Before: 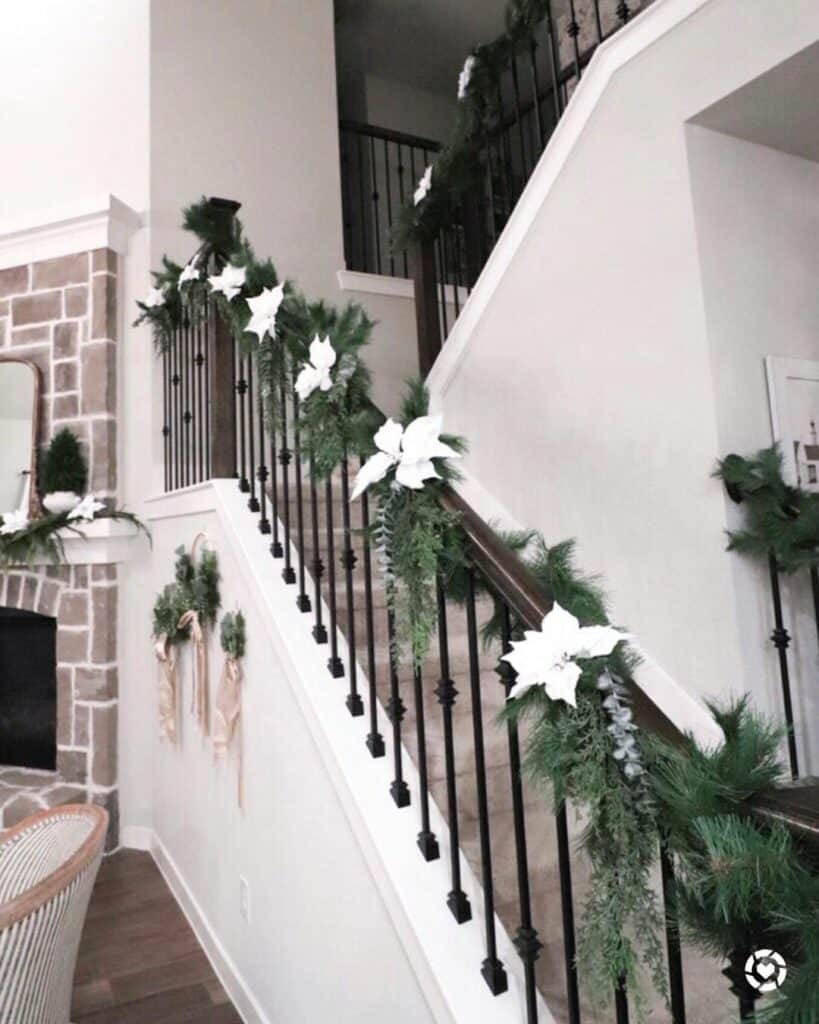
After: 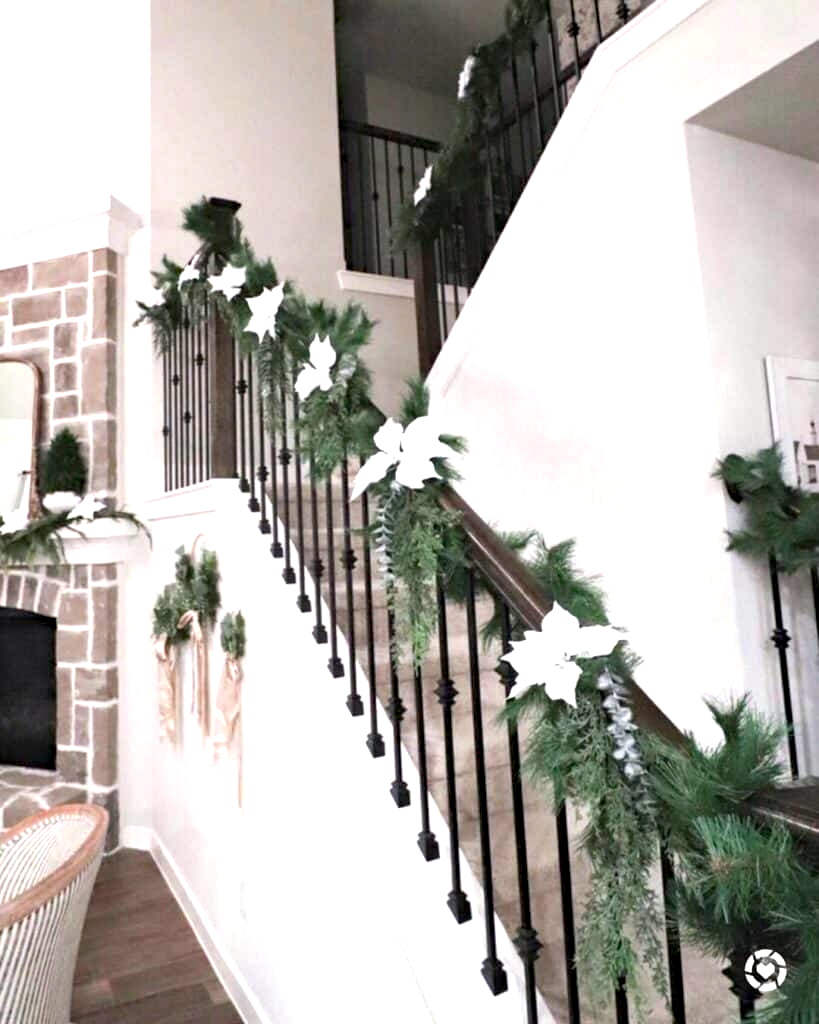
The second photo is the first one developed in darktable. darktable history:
haze removal: compatibility mode true, adaptive false
exposure: black level correction 0, exposure 0.703 EV, compensate highlight preservation false
